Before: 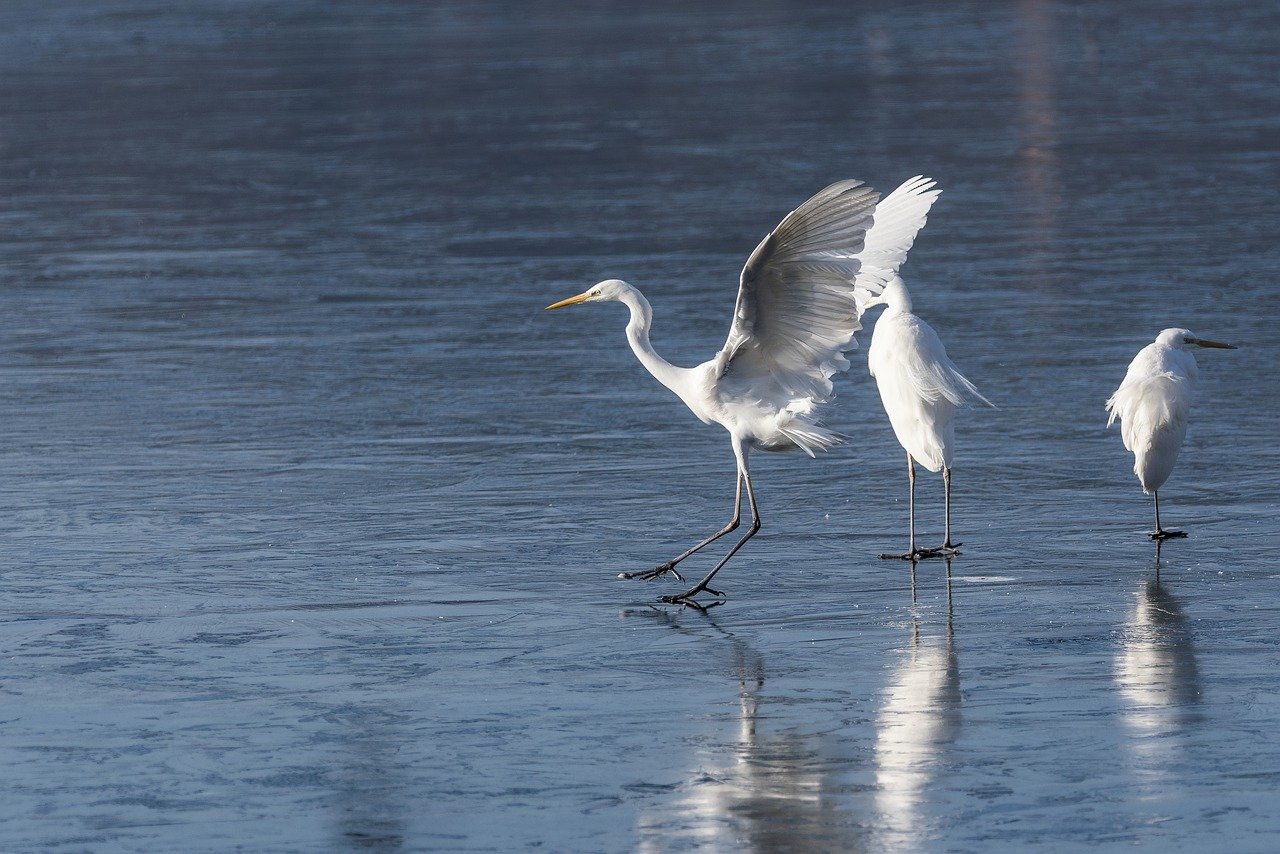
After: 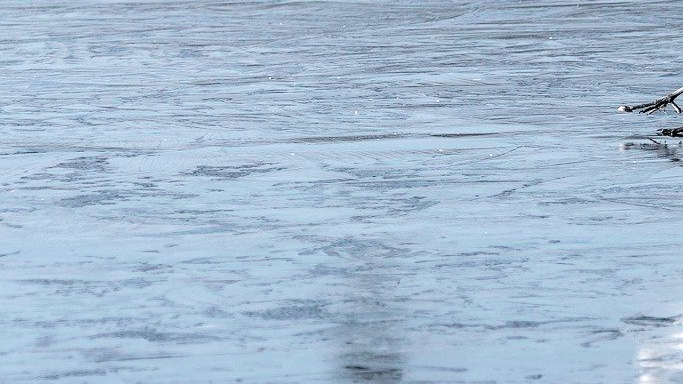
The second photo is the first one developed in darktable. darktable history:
exposure: black level correction 0, exposure 1.2 EV, compensate highlight preservation false
tone curve: curves: ch0 [(0.003, 0) (0.066, 0.031) (0.16, 0.089) (0.269, 0.218) (0.395, 0.408) (0.517, 0.56) (0.684, 0.734) (0.791, 0.814) (1, 1)]; ch1 [(0, 0) (0.164, 0.115) (0.337, 0.332) (0.39, 0.398) (0.464, 0.461) (0.501, 0.5) (0.507, 0.5) (0.534, 0.532) (0.577, 0.59) (0.652, 0.681) (0.733, 0.764) (0.819, 0.823) (1, 1)]; ch2 [(0, 0) (0.337, 0.382) (0.464, 0.476) (0.501, 0.5) (0.527, 0.54) (0.551, 0.565) (0.628, 0.632) (0.689, 0.686) (1, 1)], color space Lab, independent channels, preserve colors none
white balance: emerald 1
crop and rotate: top 54.778%, right 46.61%, bottom 0.159%
